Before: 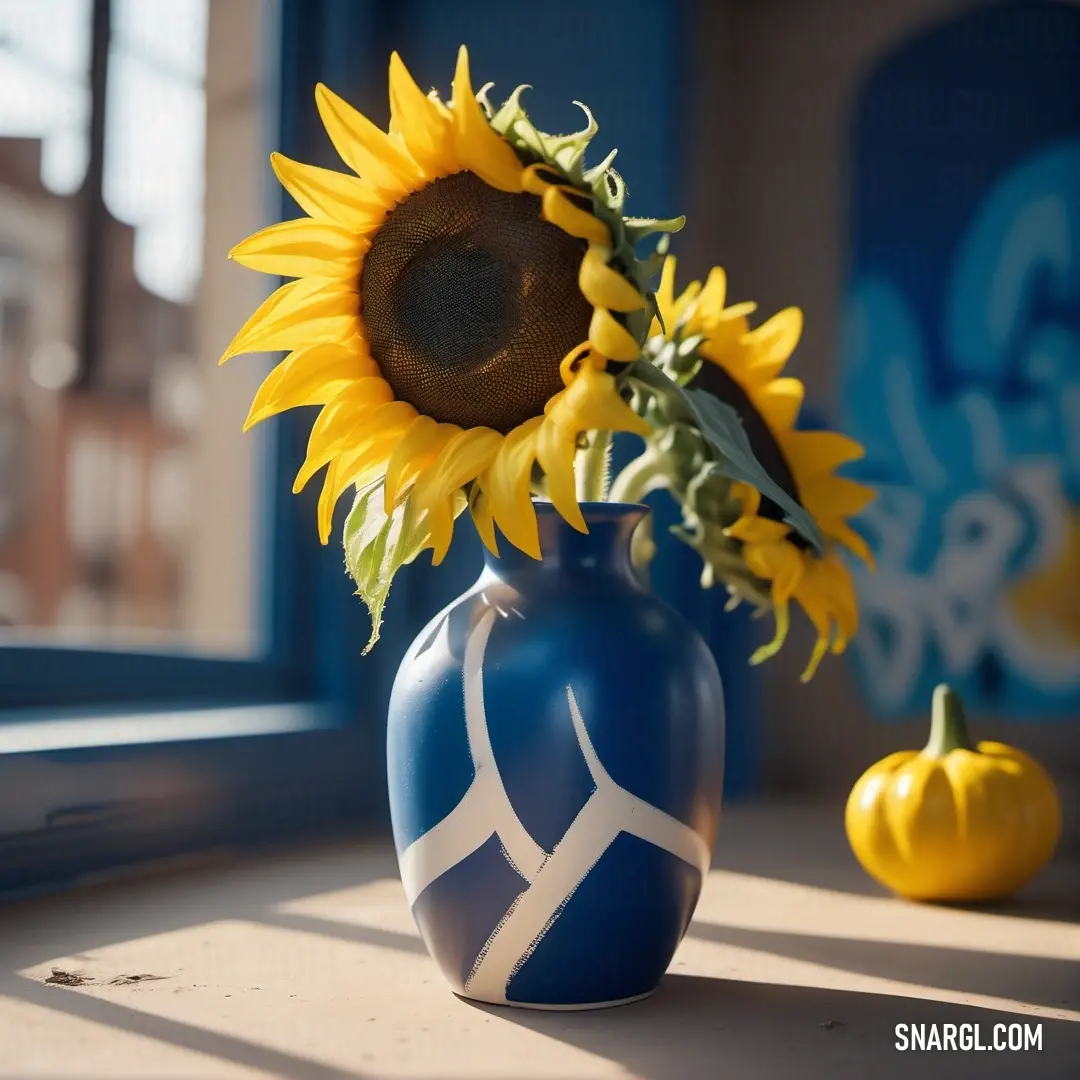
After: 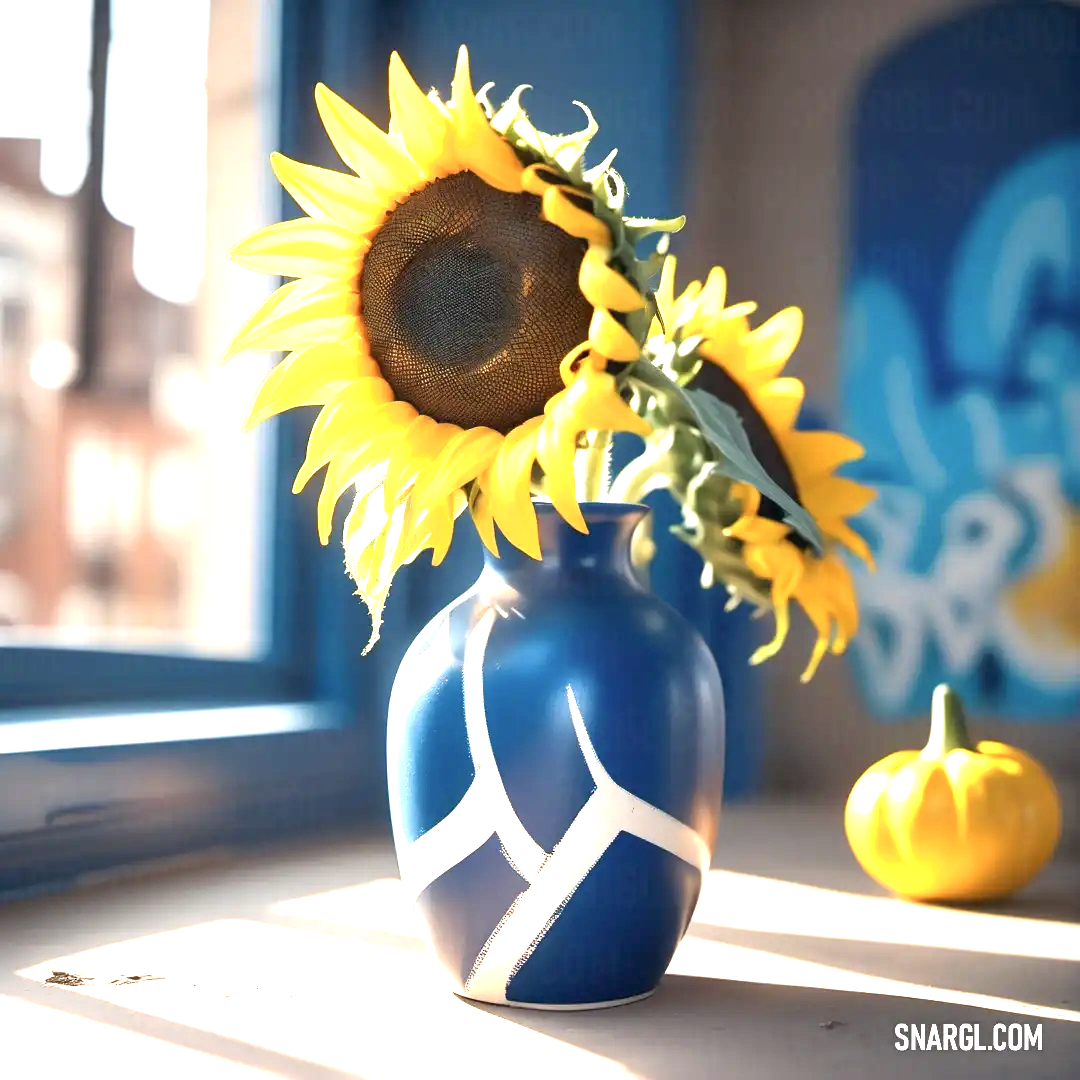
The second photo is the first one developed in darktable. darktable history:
exposure: black level correction 0.001, exposure 1.732 EV, compensate highlight preservation false
contrast brightness saturation: contrast -0.078, brightness -0.032, saturation -0.114
shadows and highlights: shadows -12.33, white point adjustment 4.13, highlights 28.38
